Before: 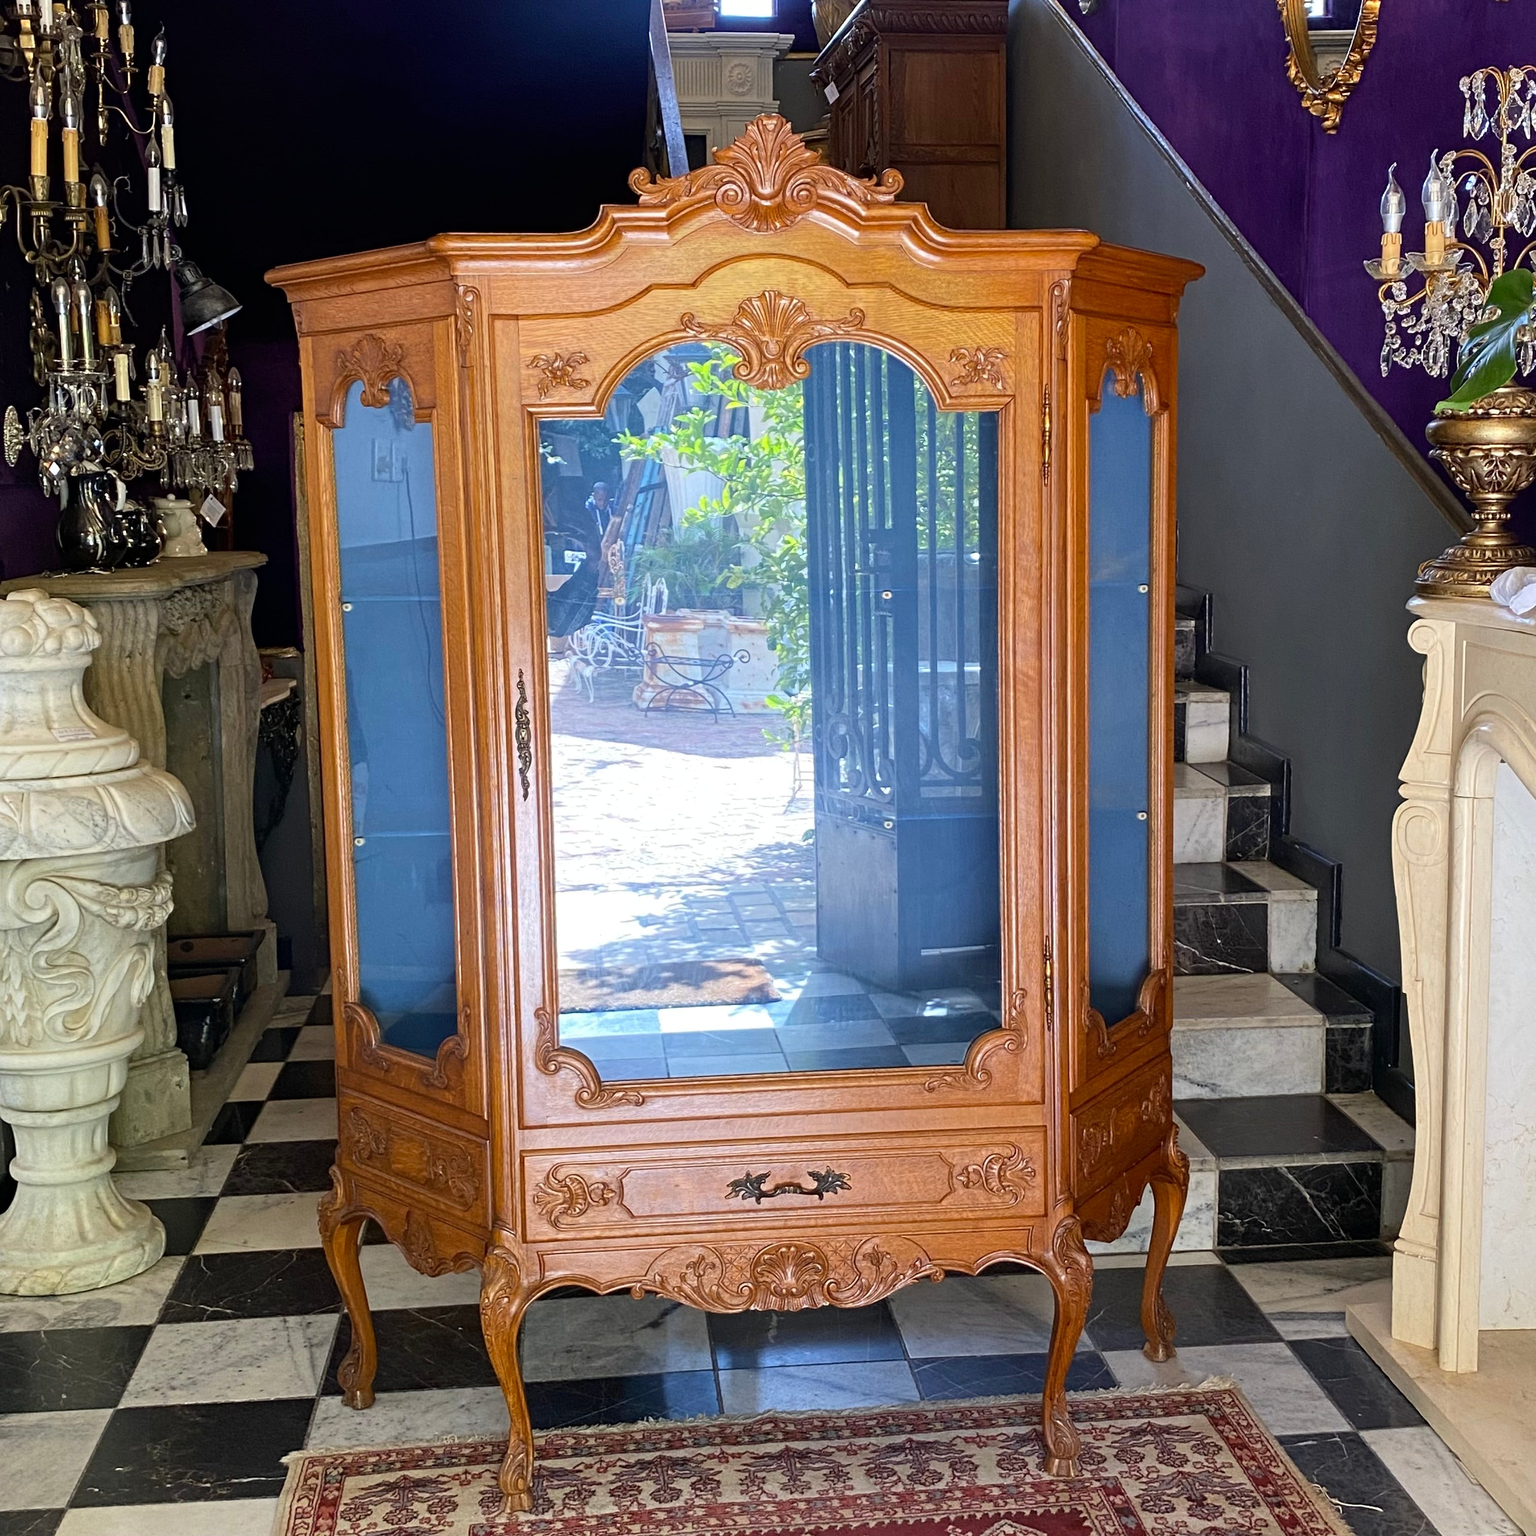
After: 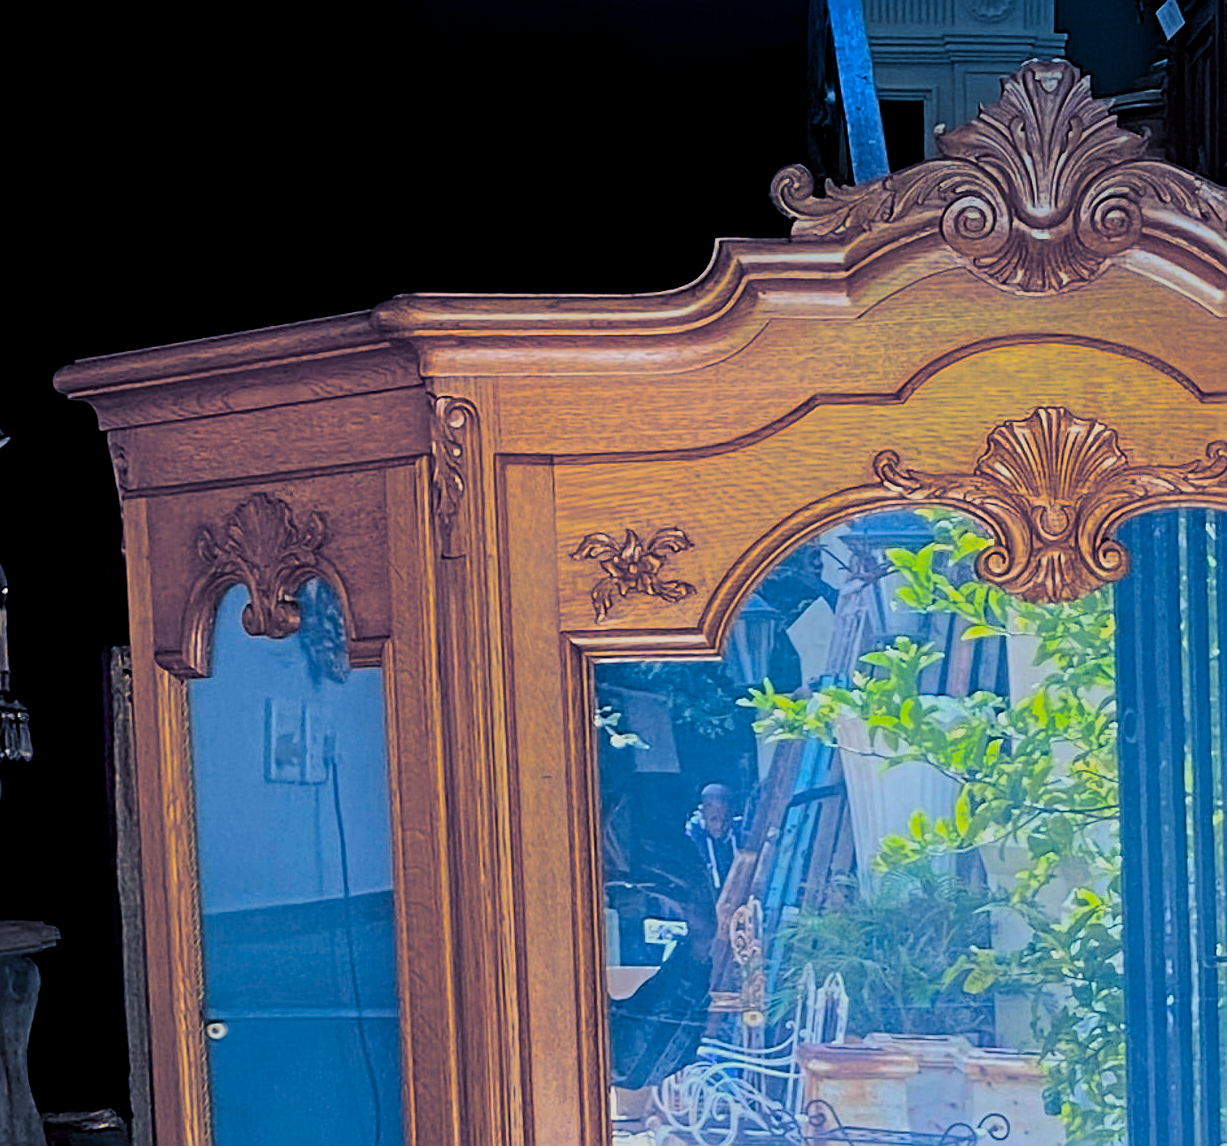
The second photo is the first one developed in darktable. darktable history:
split-toning: shadows › hue 226.8°, shadows › saturation 0.84
sharpen: on, module defaults
crop: left 15.452%, top 5.459%, right 43.956%, bottom 56.62%
exposure: black level correction 0.009, exposure -0.637 EV, compensate highlight preservation false
color balance rgb: perceptual saturation grading › global saturation 25%, perceptual brilliance grading › mid-tones 10%, perceptual brilliance grading › shadows 15%, global vibrance 20%
graduated density: density 2.02 EV, hardness 44%, rotation 0.374°, offset 8.21, hue 208.8°, saturation 97%
